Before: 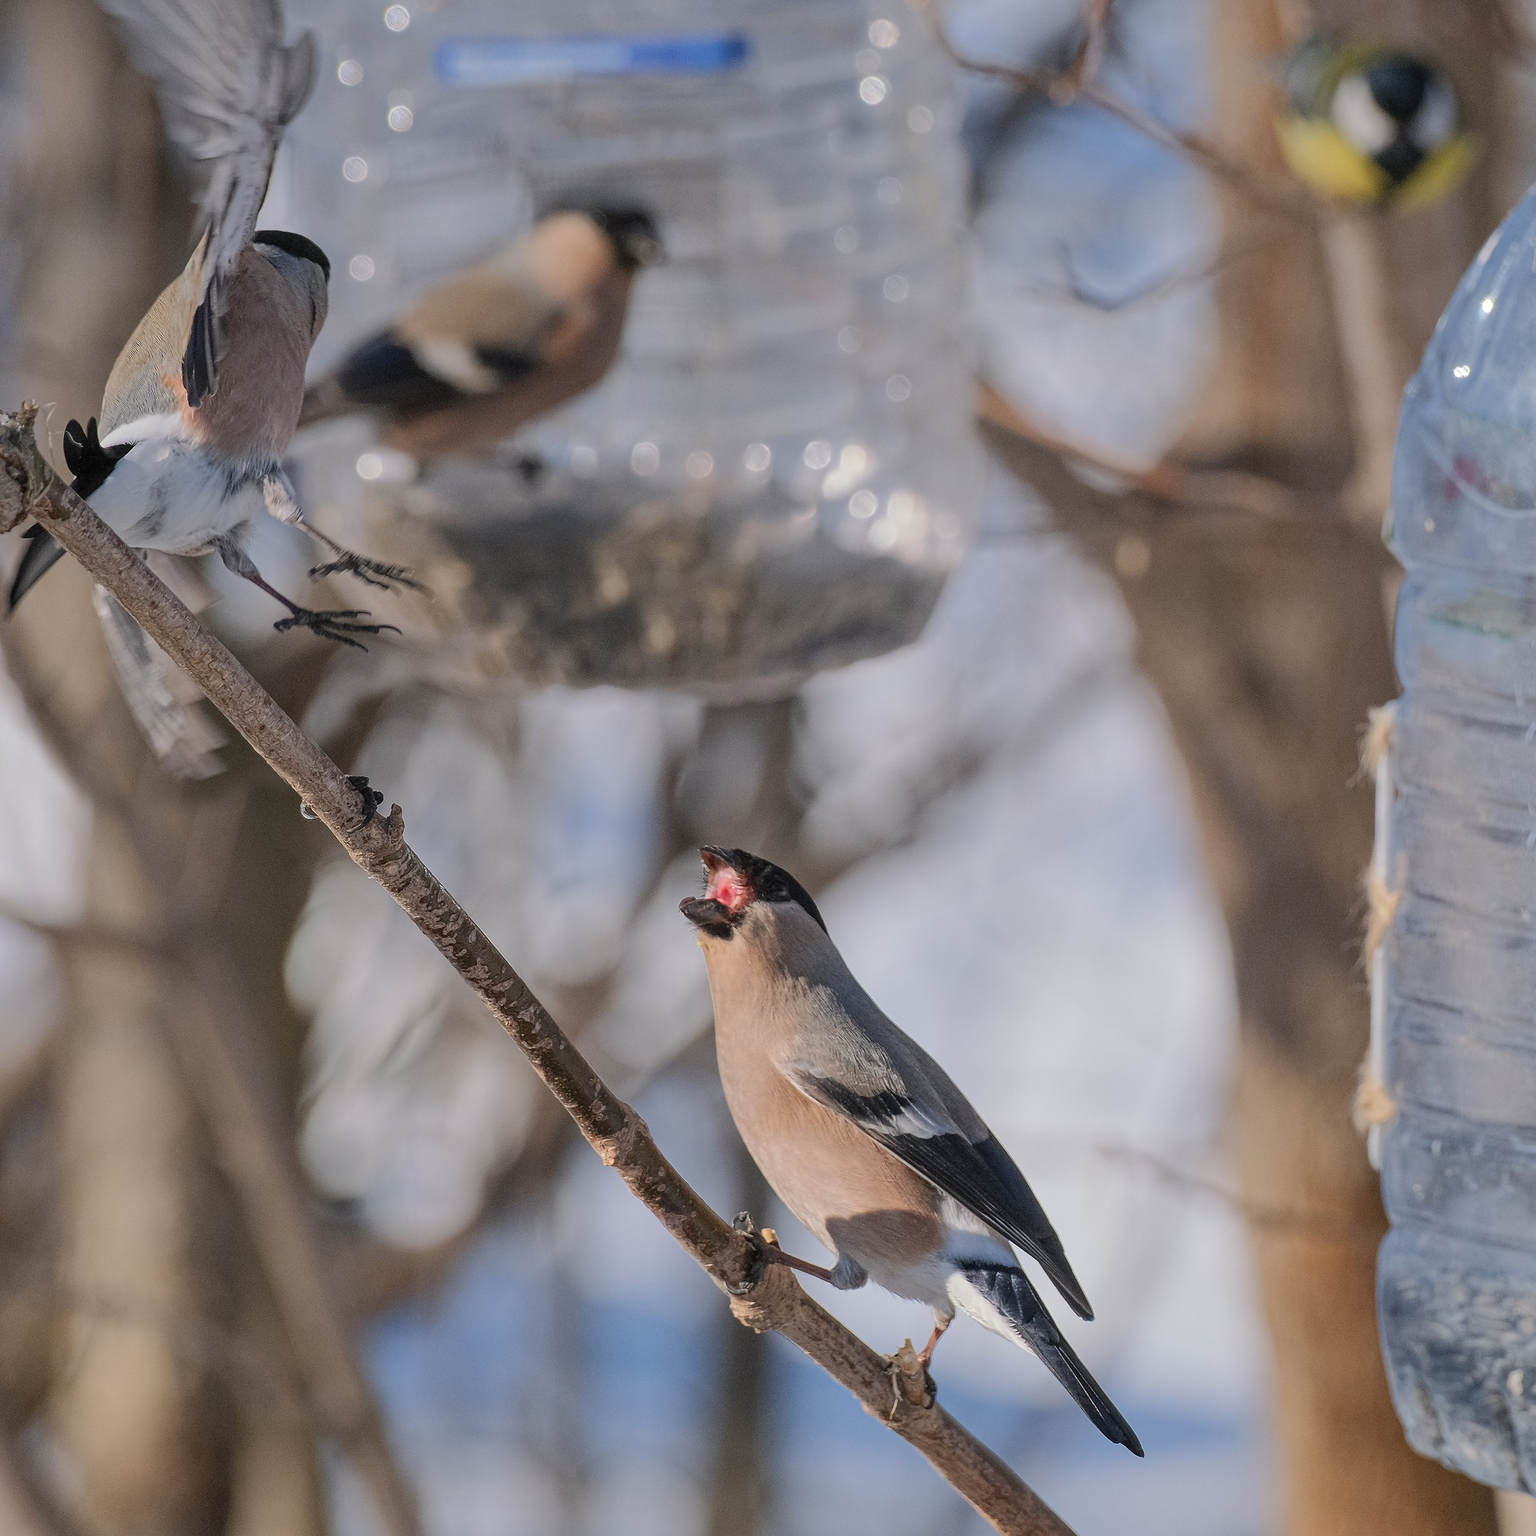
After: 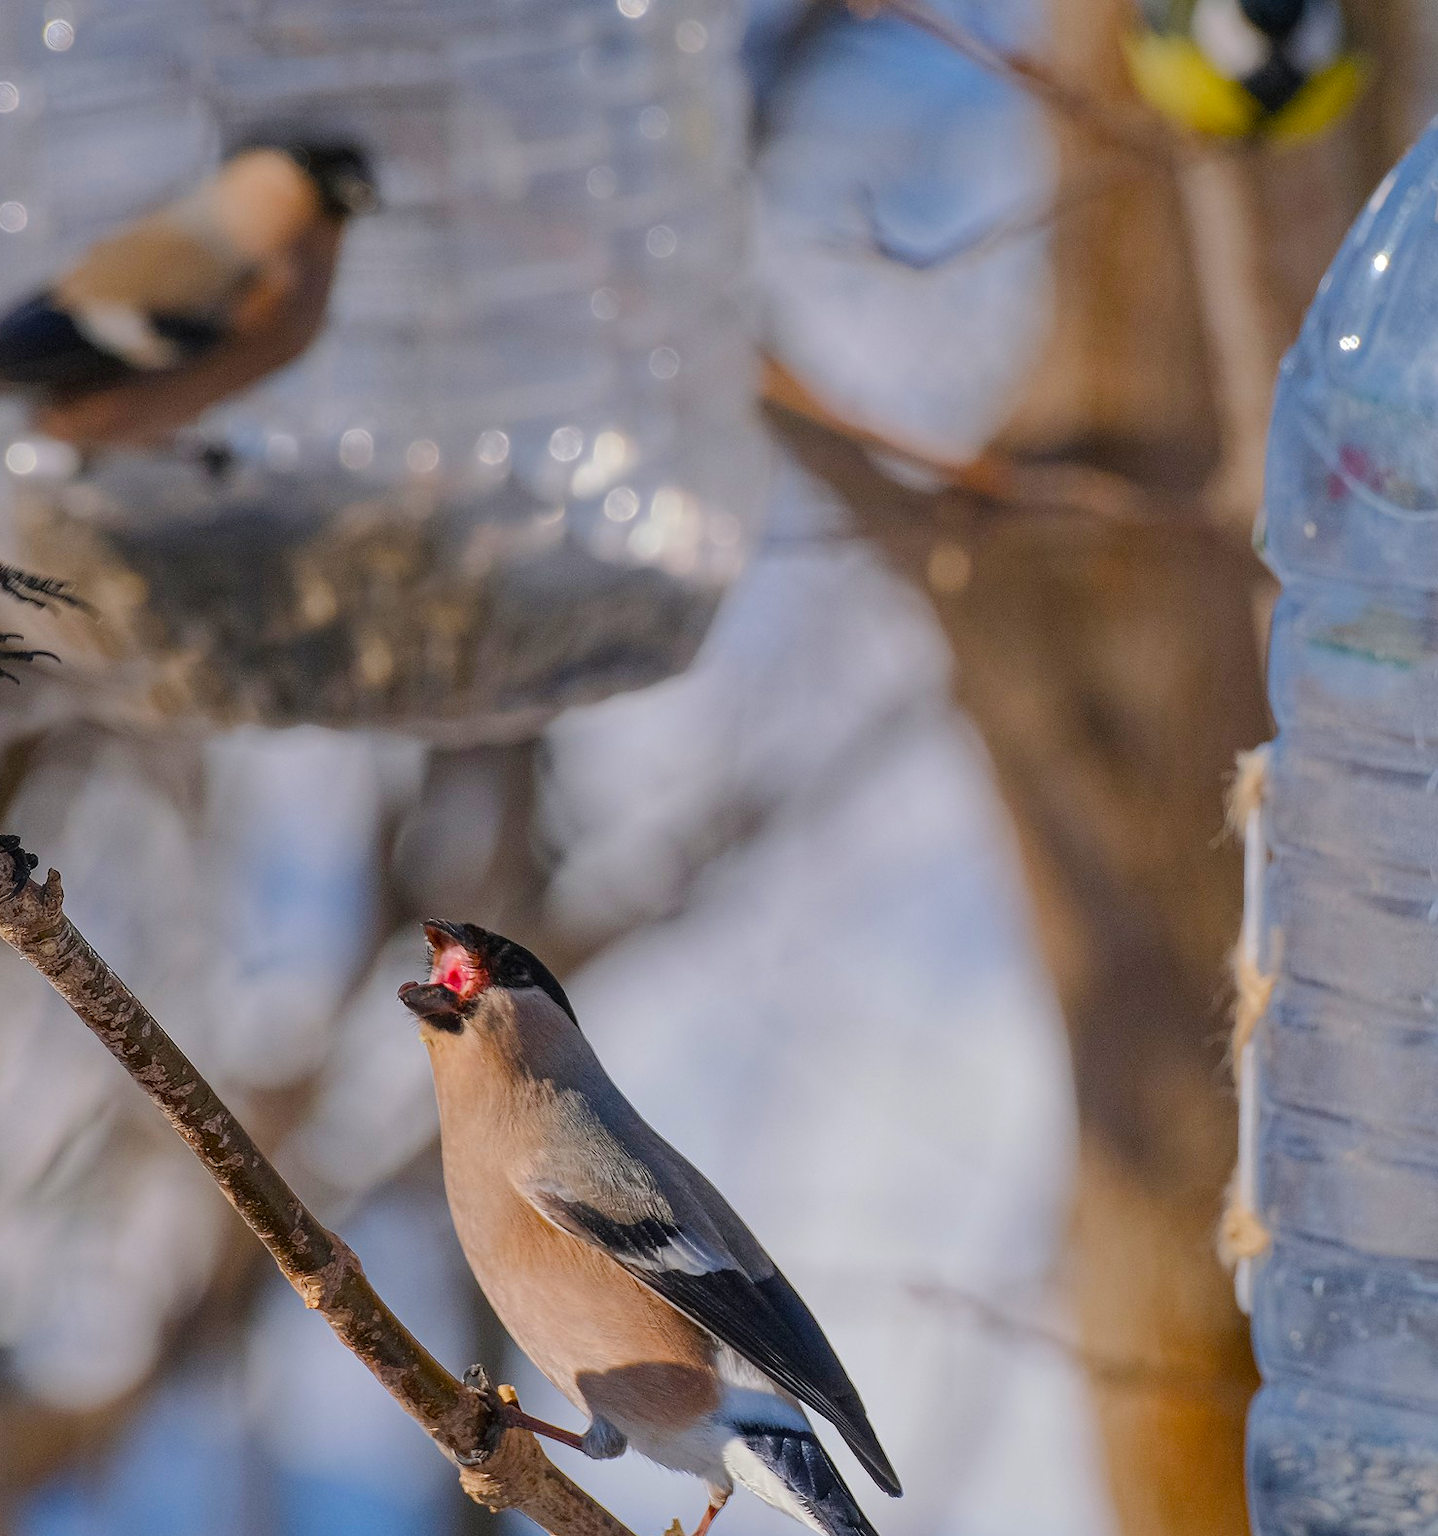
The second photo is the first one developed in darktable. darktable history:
color balance rgb: power › luminance -9.119%, perceptual saturation grading › global saturation 40.21%, perceptual saturation grading › highlights -25.302%, perceptual saturation grading › mid-tones 35.454%, perceptual saturation grading › shadows 35.729%, global vibrance 20%
crop: left 22.962%, top 5.846%, bottom 11.884%
